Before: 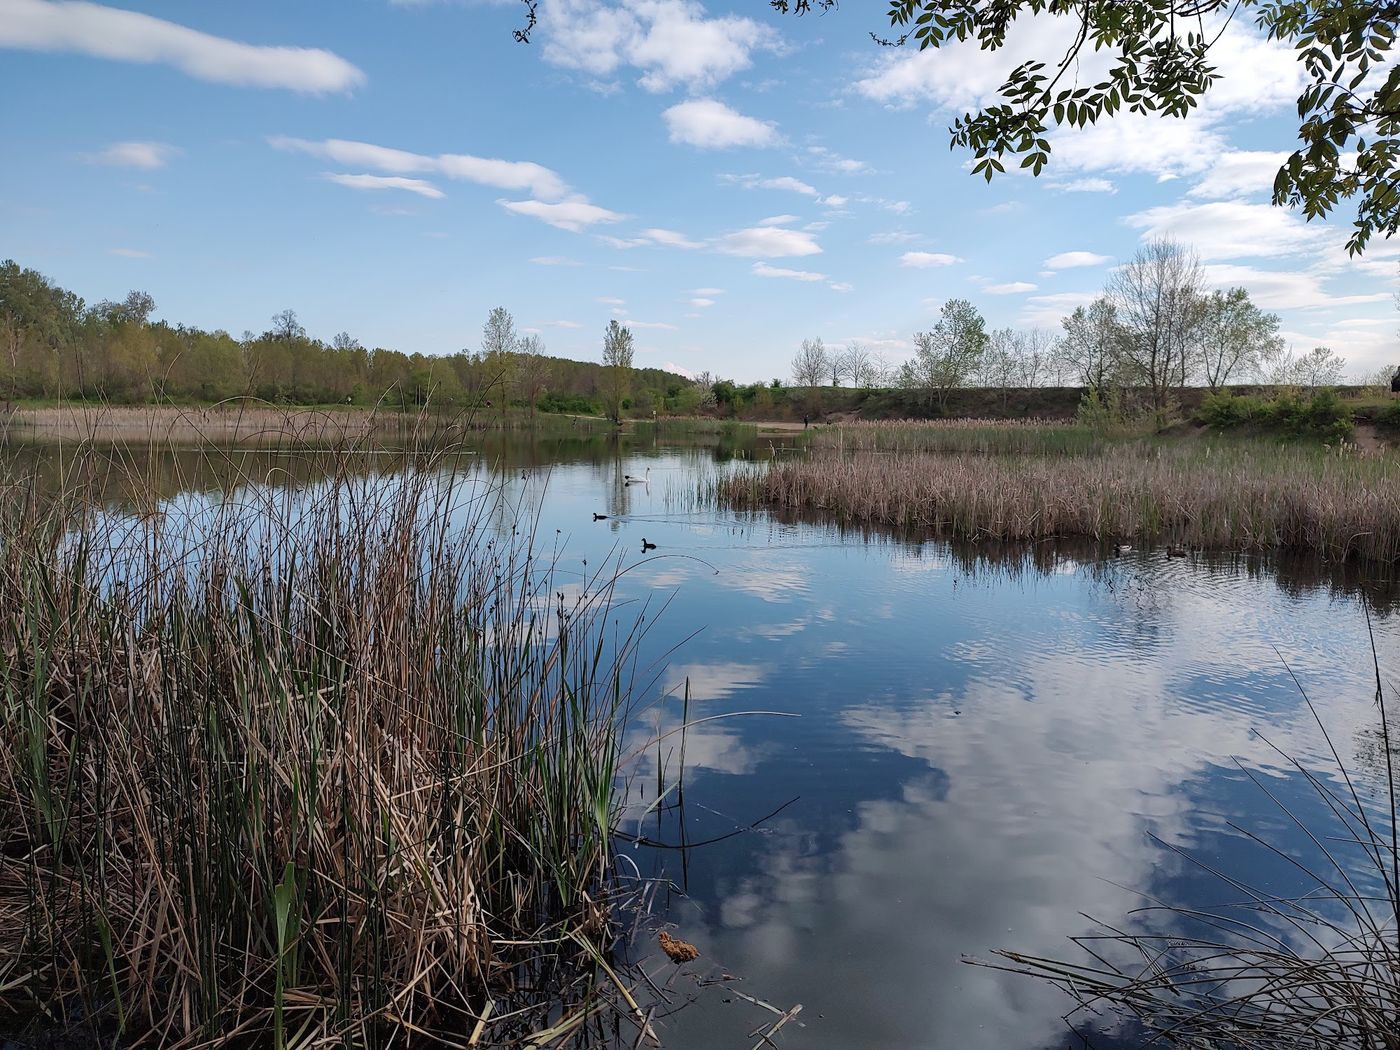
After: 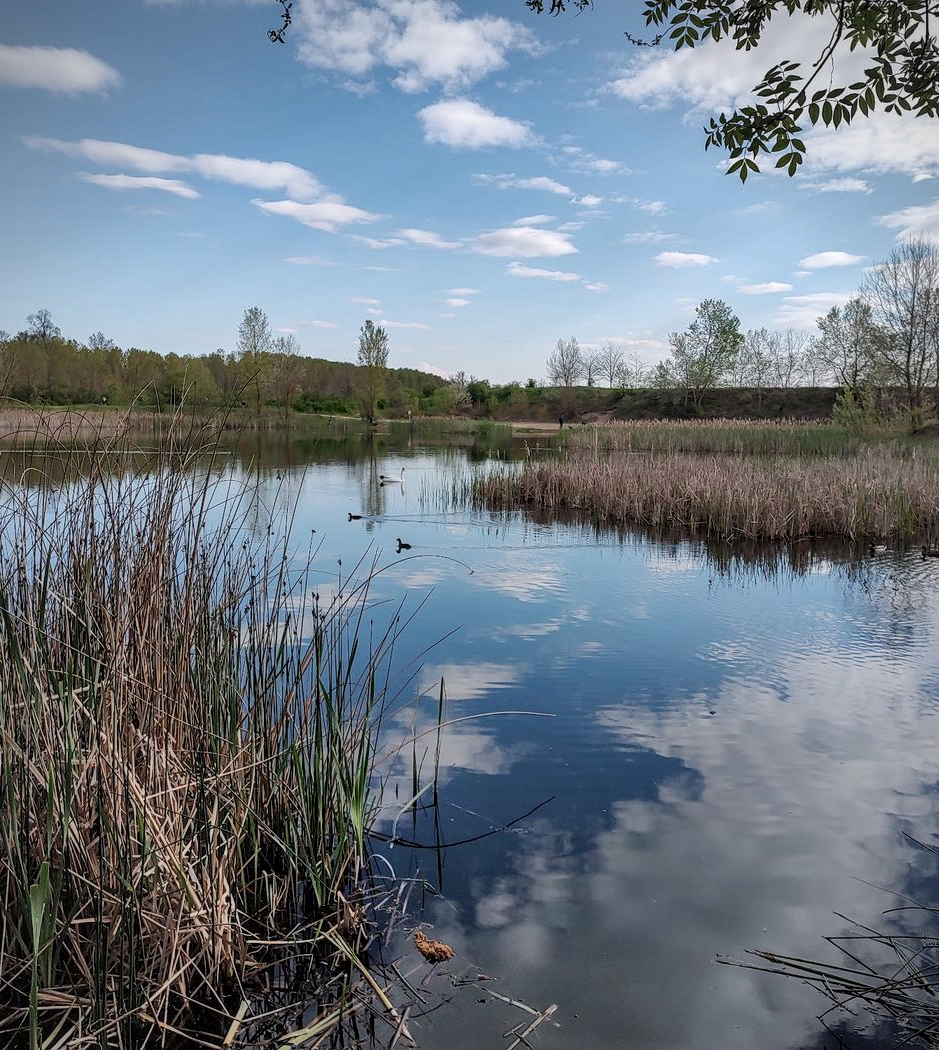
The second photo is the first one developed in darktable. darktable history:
crop and rotate: left 17.569%, right 15.325%
vignetting: brightness -0.4, saturation -0.304, unbound false
local contrast: on, module defaults
shadows and highlights: low approximation 0.01, soften with gaussian
